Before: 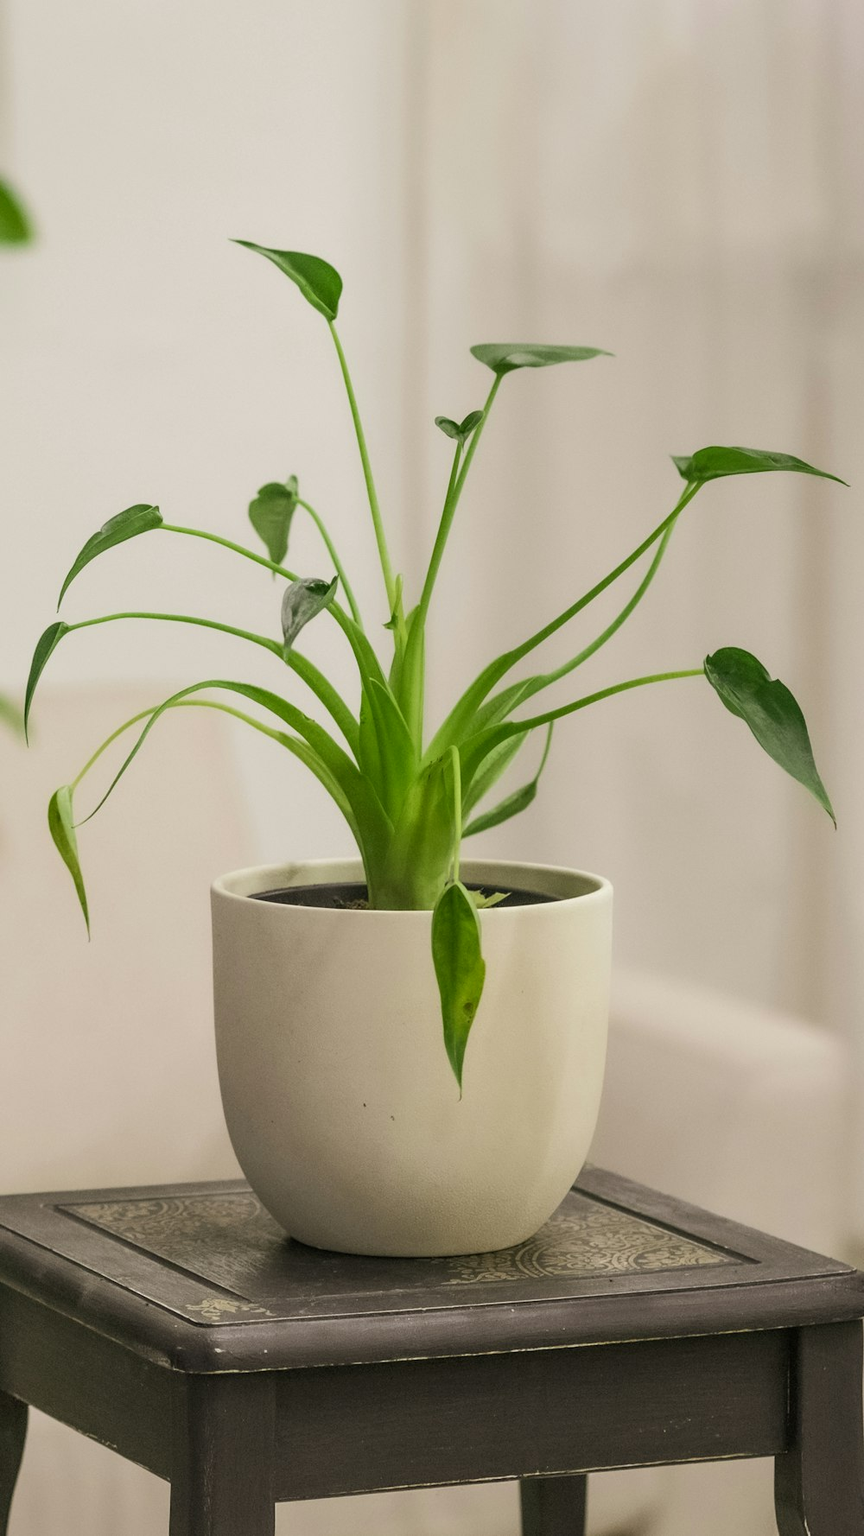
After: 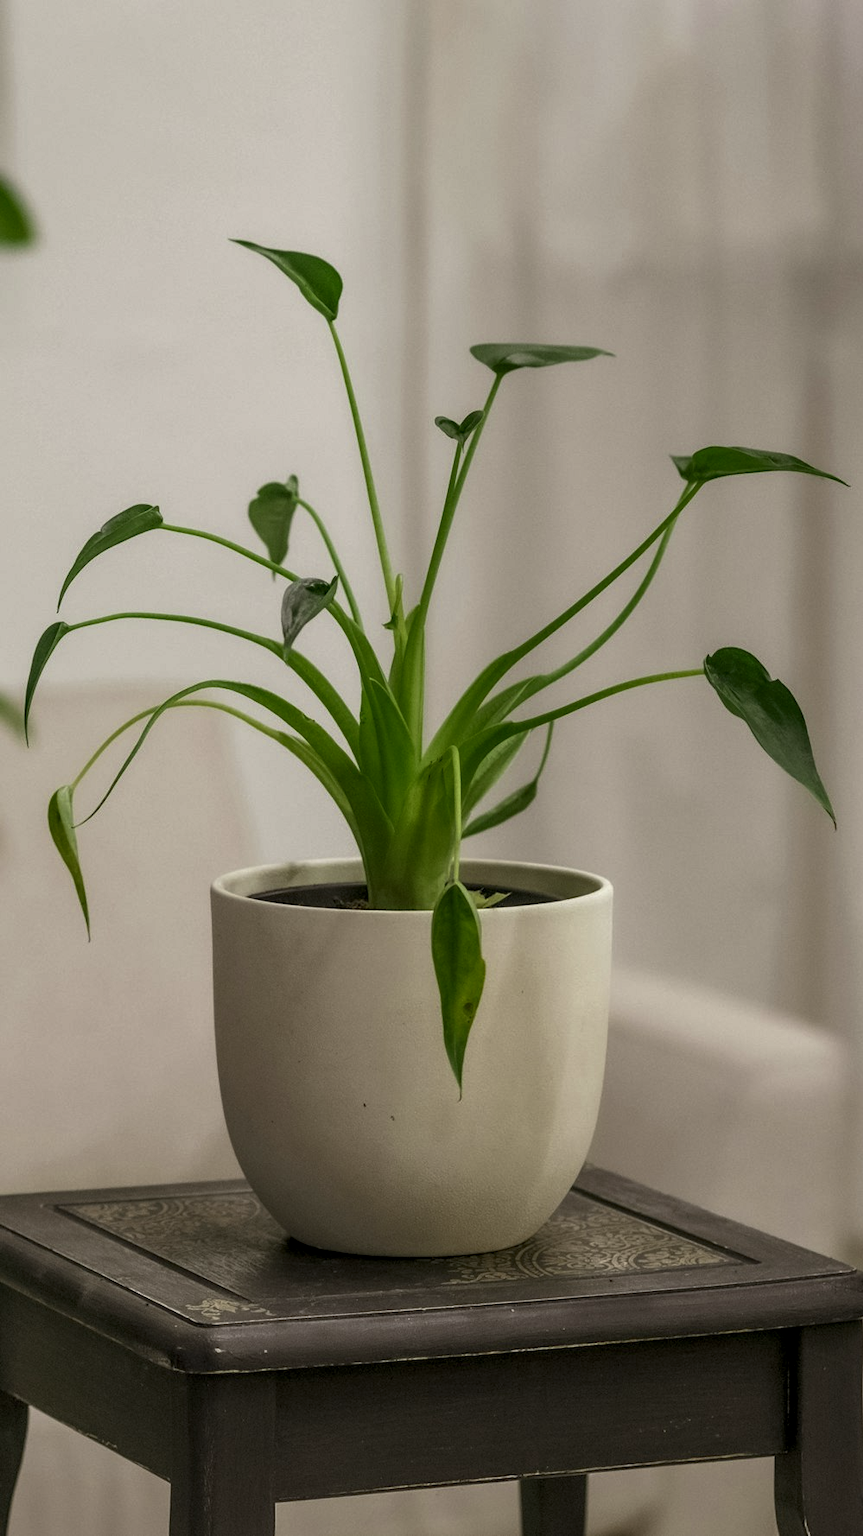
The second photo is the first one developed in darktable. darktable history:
local contrast: on, module defaults
rgb curve: curves: ch0 [(0, 0) (0.415, 0.237) (1, 1)]
